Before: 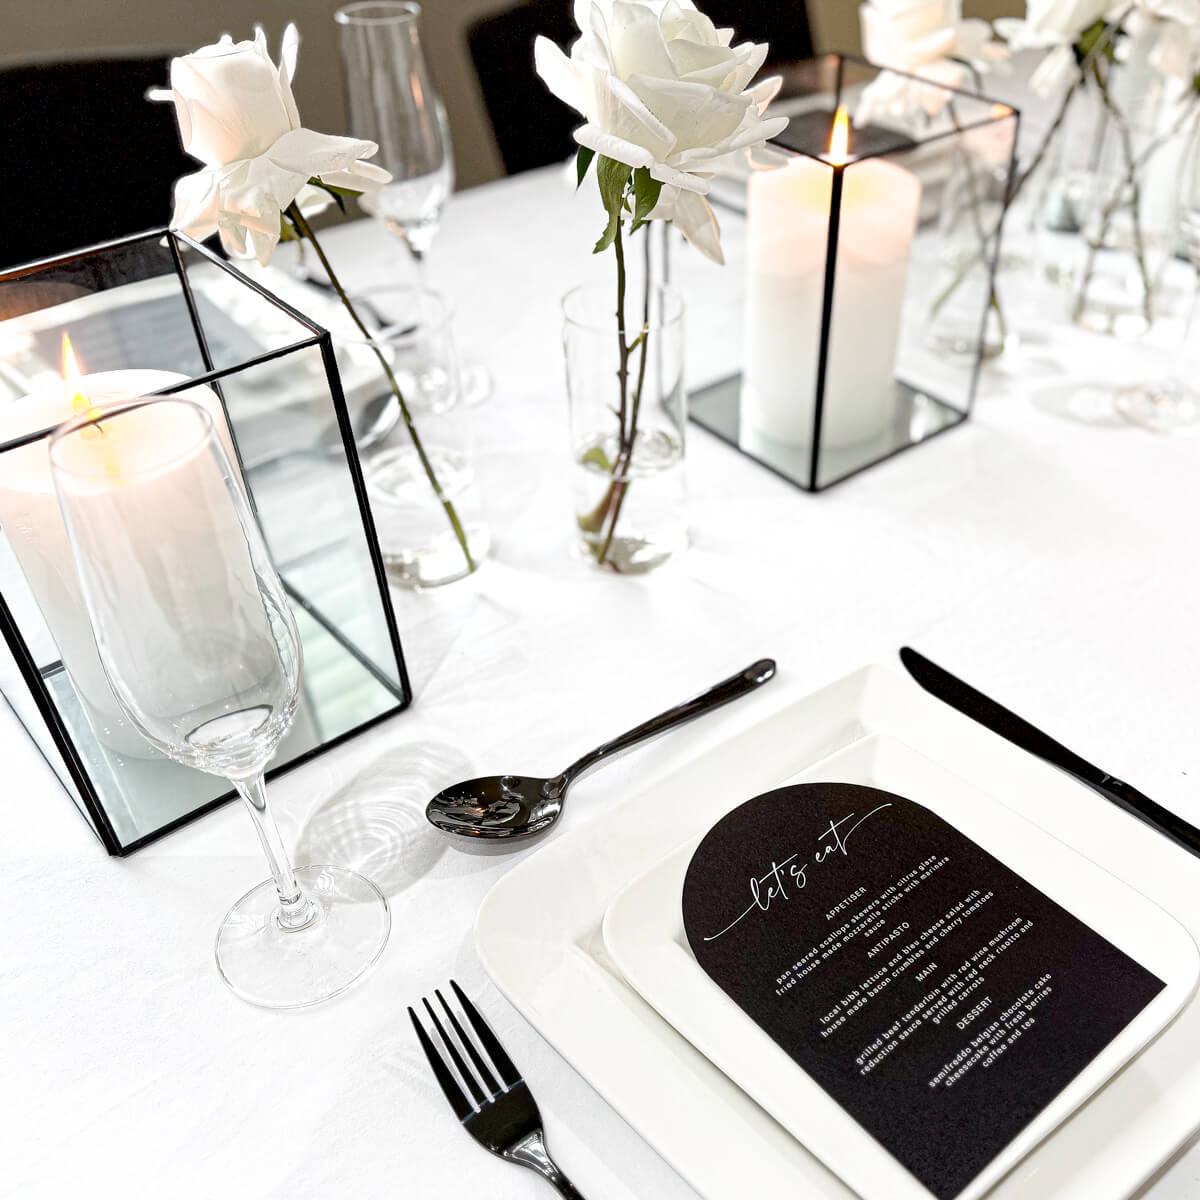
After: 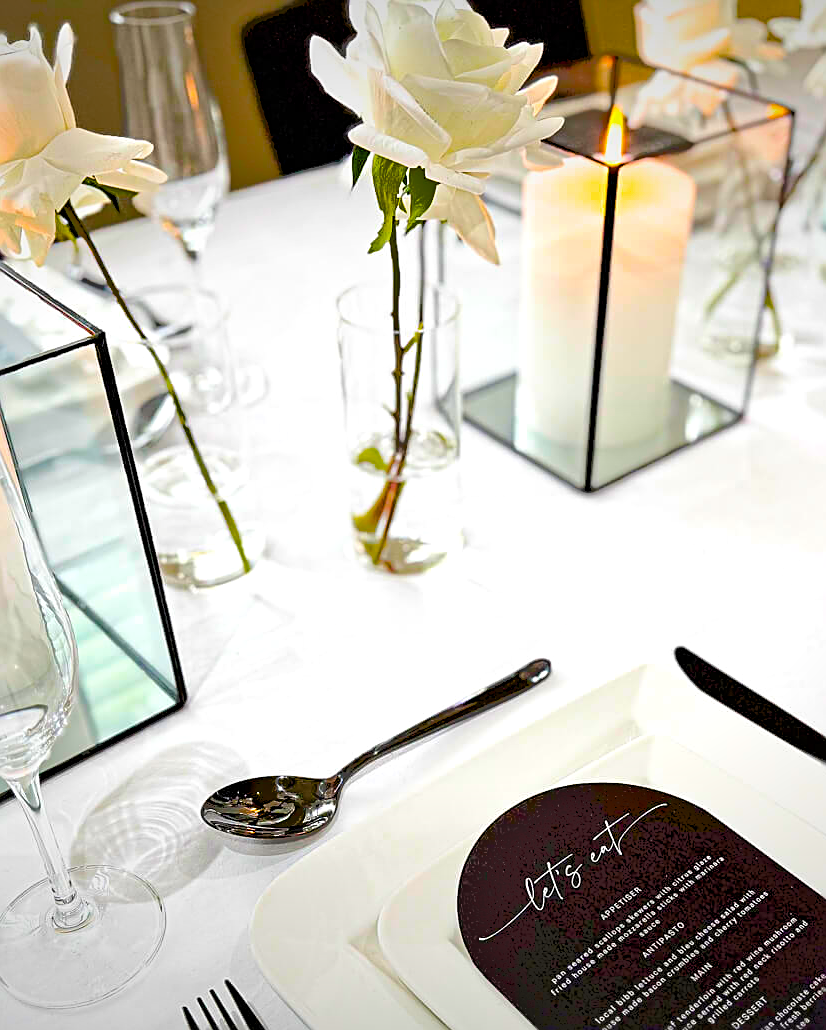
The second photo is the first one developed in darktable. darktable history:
sharpen: on, module defaults
crop: left 18.816%, right 12.292%, bottom 14.166%
vignetting: fall-off radius 99.97%, saturation 0.052, width/height ratio 1.339
color balance rgb: perceptual saturation grading › global saturation 99.424%, global vibrance 44.721%
tone equalizer: -7 EV -0.617 EV, -6 EV 1.02 EV, -5 EV -0.439 EV, -4 EV 0.391 EV, -3 EV 0.406 EV, -2 EV 0.13 EV, -1 EV -0.139 EV, +0 EV -0.367 EV, mask exposure compensation -0.497 EV
exposure: exposure 0.521 EV, compensate highlight preservation false
